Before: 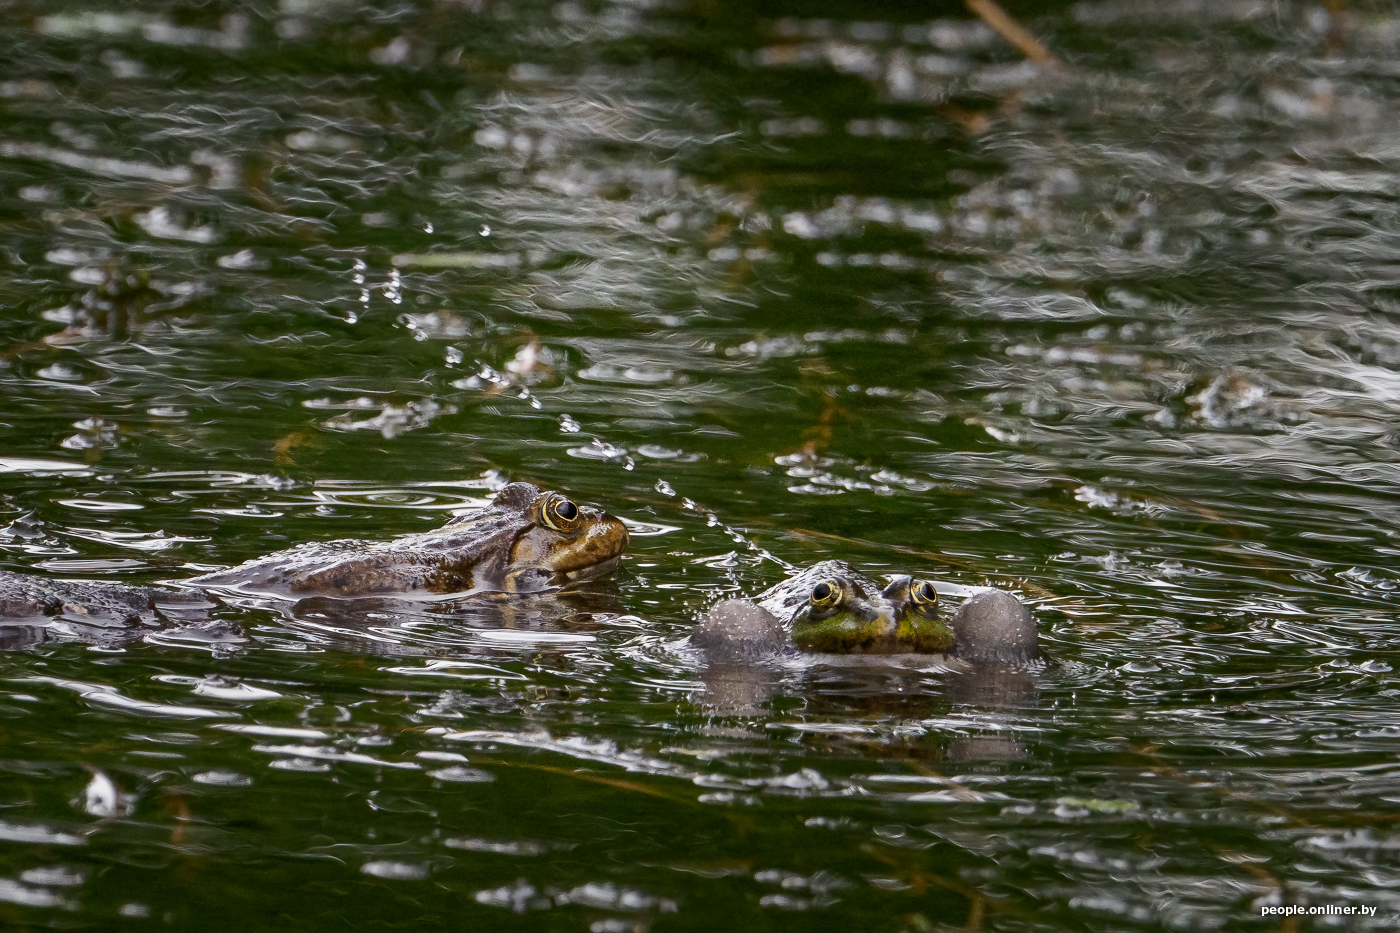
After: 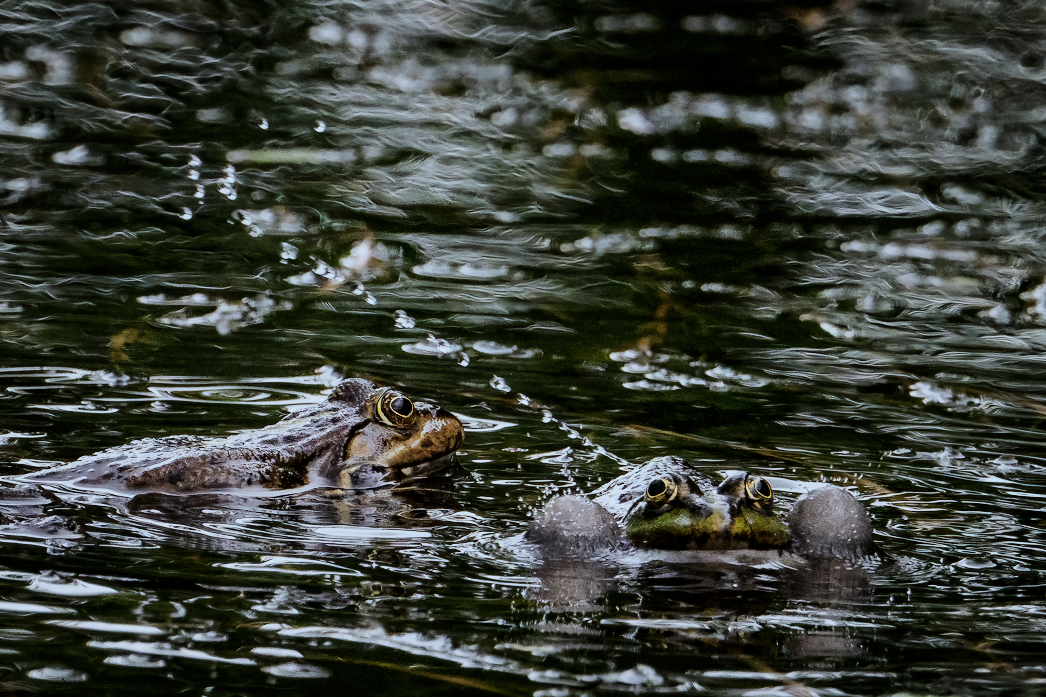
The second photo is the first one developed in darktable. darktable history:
filmic rgb: black relative exposure -5 EV, hardness 2.88, contrast 1.3
crop and rotate: left 11.831%, top 11.346%, right 13.429%, bottom 13.899%
color correction: highlights a* -4.18, highlights b* -10.81
